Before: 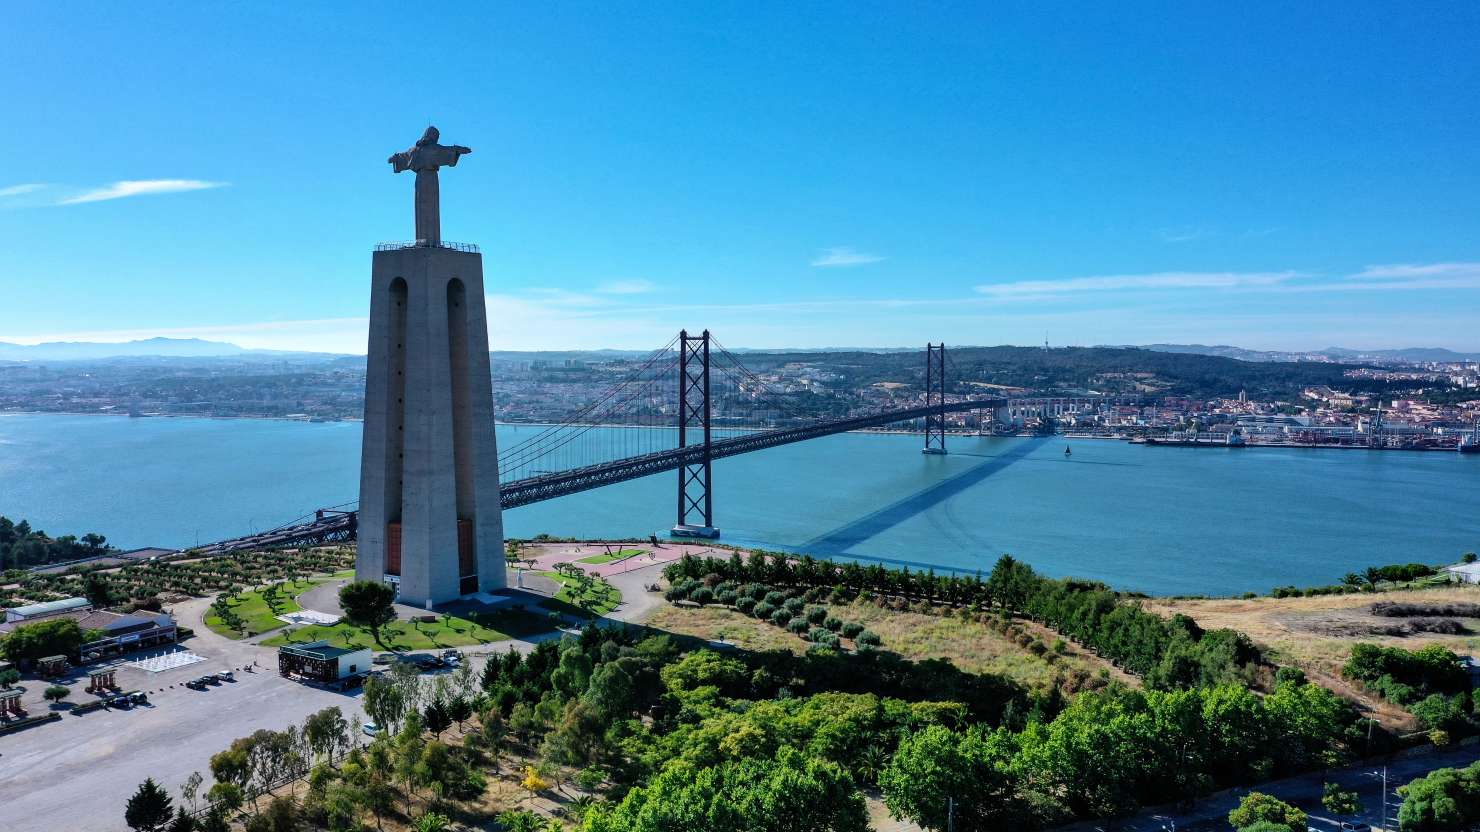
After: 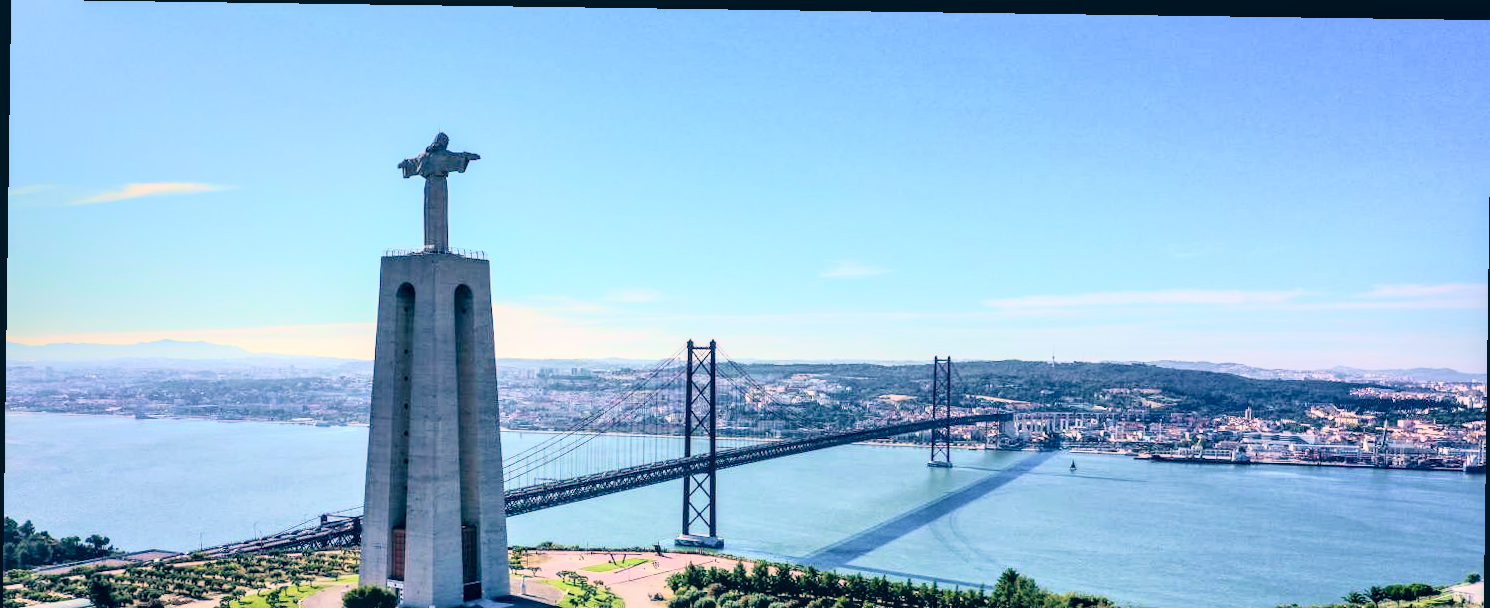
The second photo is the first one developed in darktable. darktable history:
crop: bottom 28.576%
color correction: highlights a* 10.32, highlights b* 14.66, shadows a* -9.59, shadows b* -15.02
velvia: on, module defaults
tone curve: curves: ch0 [(0, 0) (0.003, 0.003) (0.011, 0.012) (0.025, 0.028) (0.044, 0.049) (0.069, 0.091) (0.1, 0.144) (0.136, 0.21) (0.177, 0.277) (0.224, 0.352) (0.277, 0.433) (0.335, 0.523) (0.399, 0.613) (0.468, 0.702) (0.543, 0.79) (0.623, 0.867) (0.709, 0.916) (0.801, 0.946) (0.898, 0.972) (1, 1)], color space Lab, independent channels, preserve colors none
local contrast: on, module defaults
rotate and perspective: rotation 0.8°, automatic cropping off
